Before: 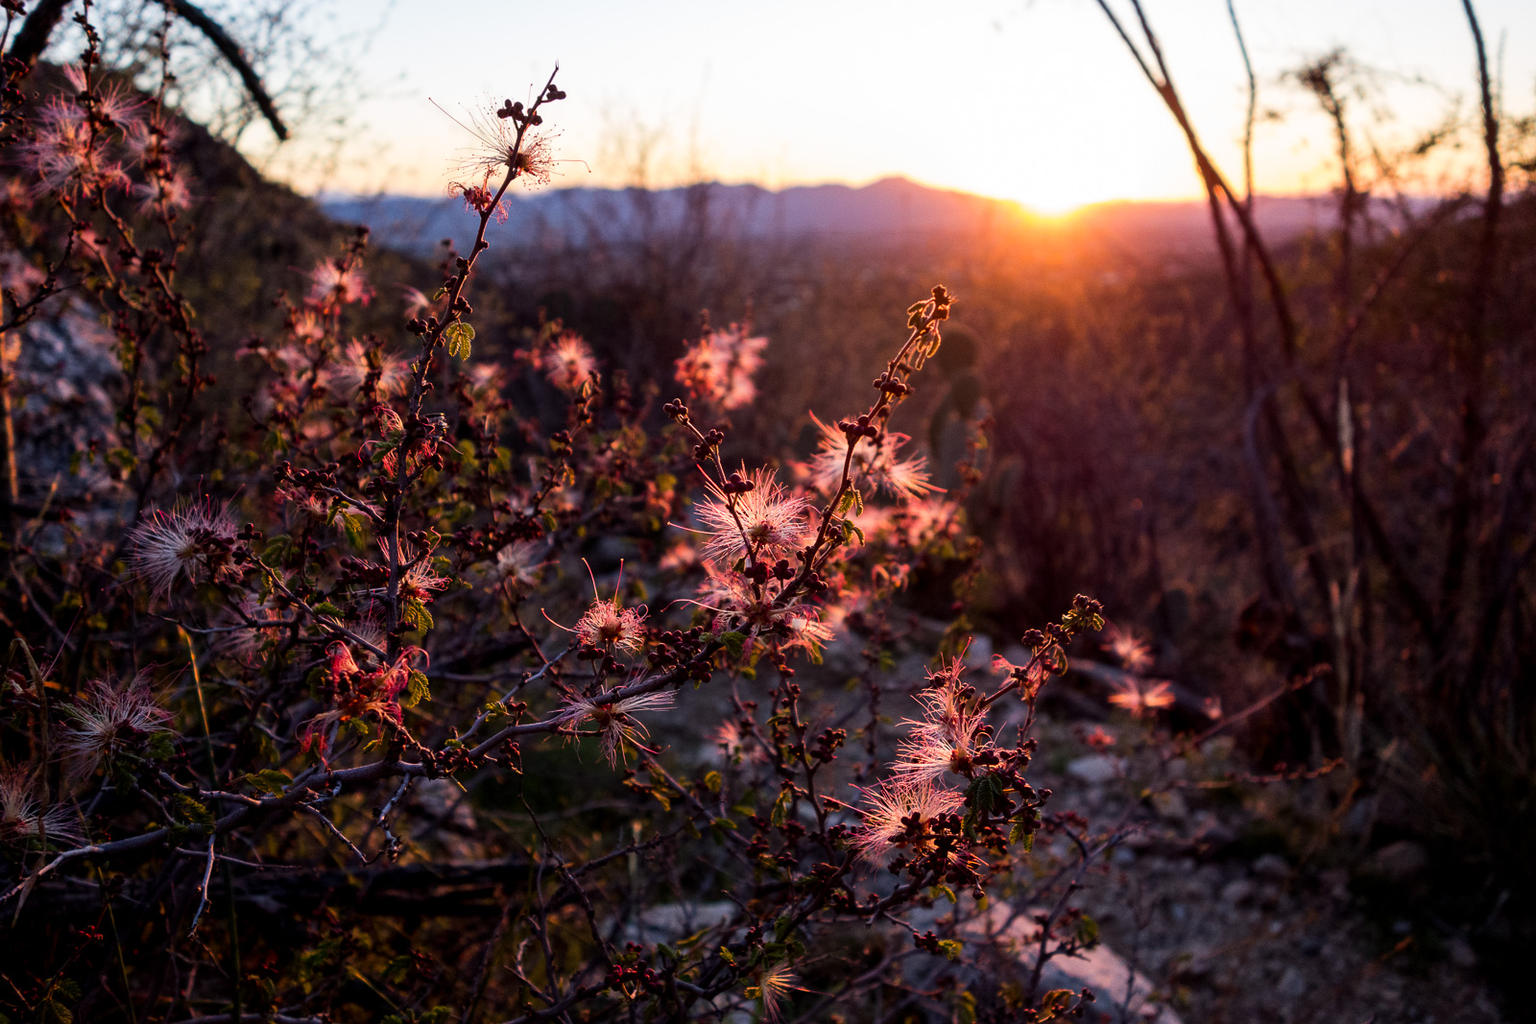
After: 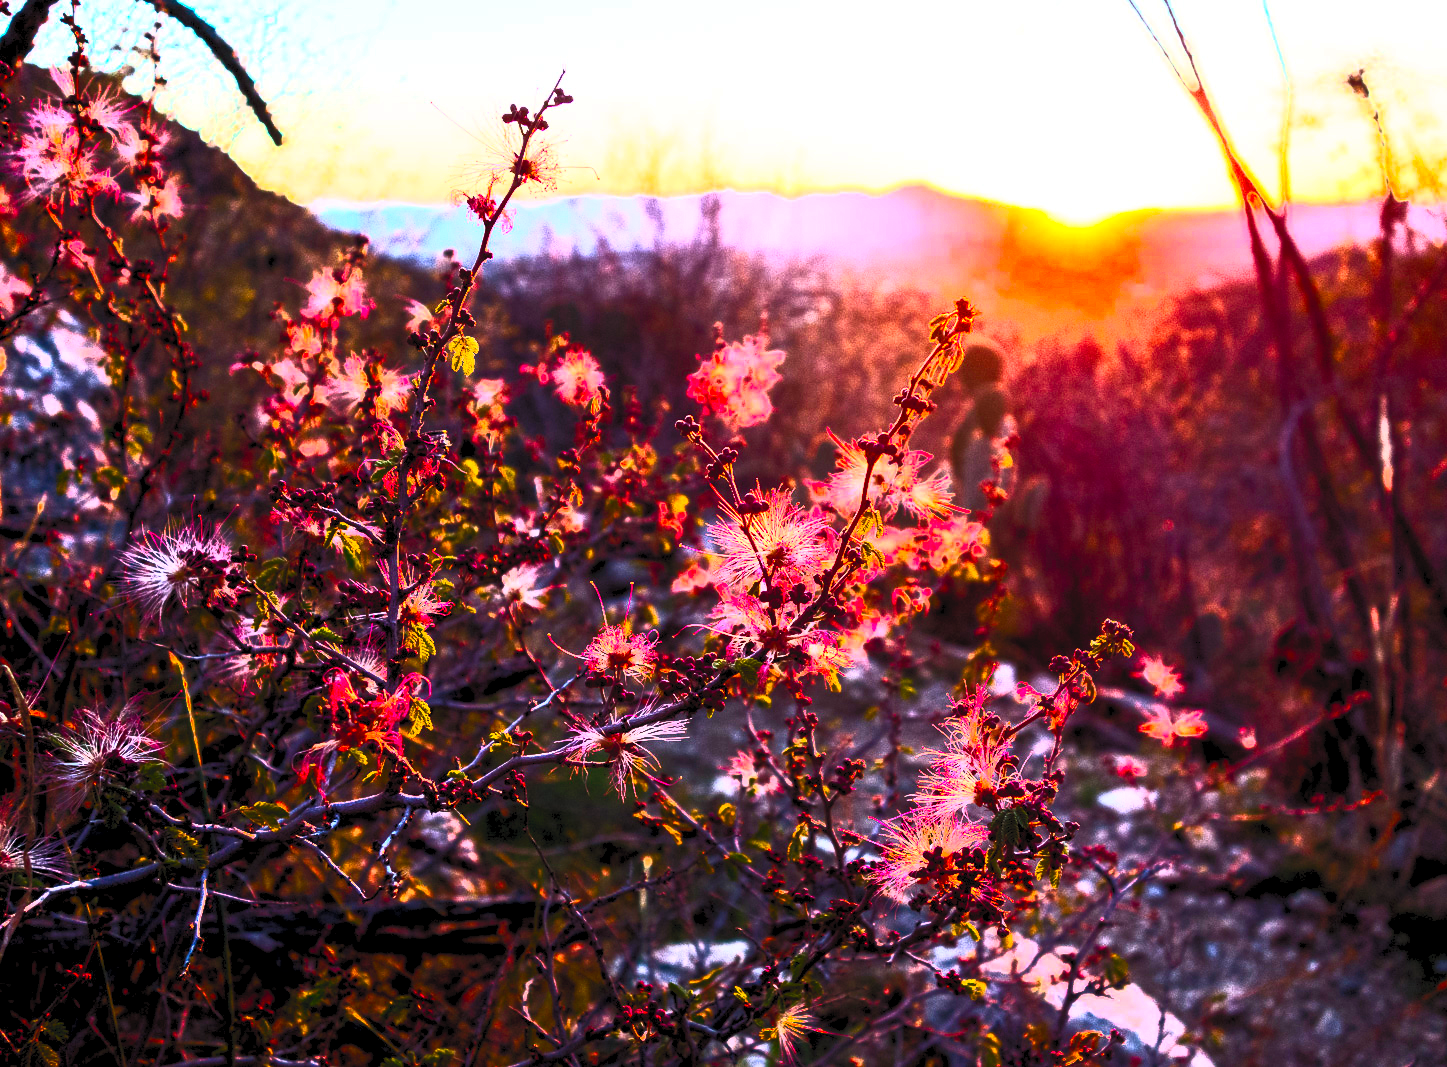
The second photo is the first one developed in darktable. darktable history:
contrast brightness saturation: contrast 0.984, brightness 0.992, saturation 0.99
base curve: curves: ch0 [(0, 0) (0.026, 0.03) (0.109, 0.232) (0.351, 0.748) (0.669, 0.968) (1, 1)]
exposure: black level correction 0.001, exposure 0.141 EV, compensate highlight preservation false
crop and rotate: left 1.027%, right 8.492%
